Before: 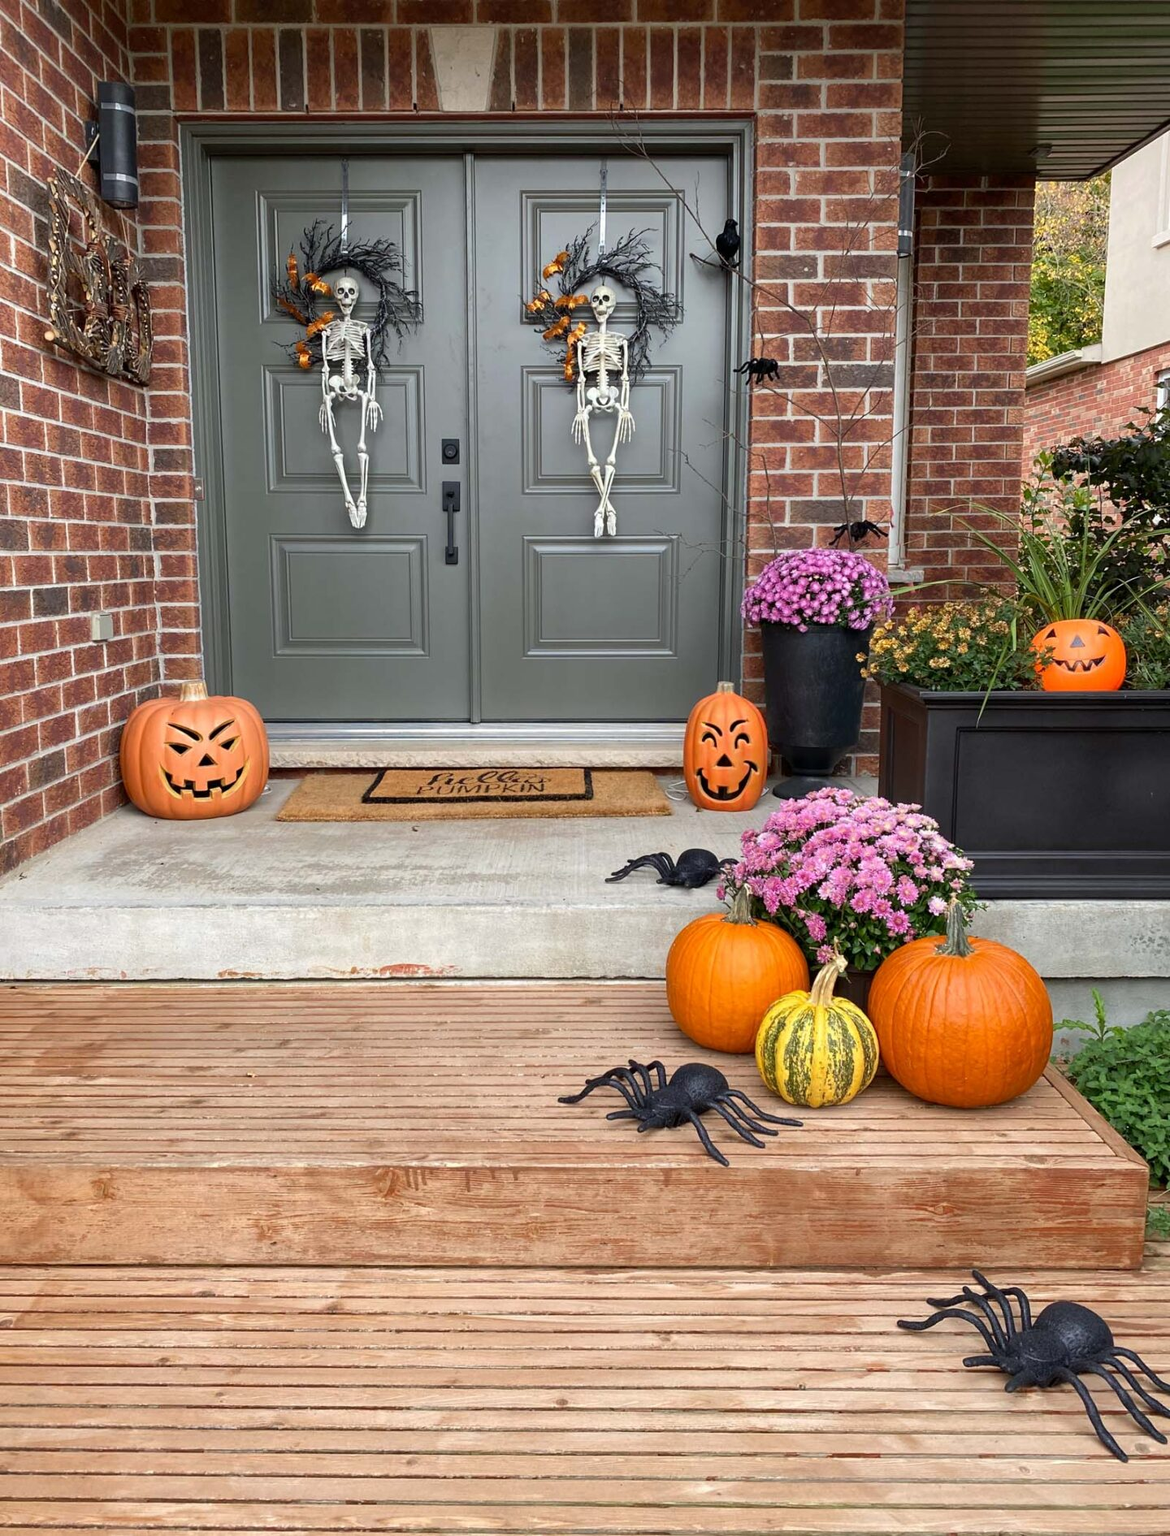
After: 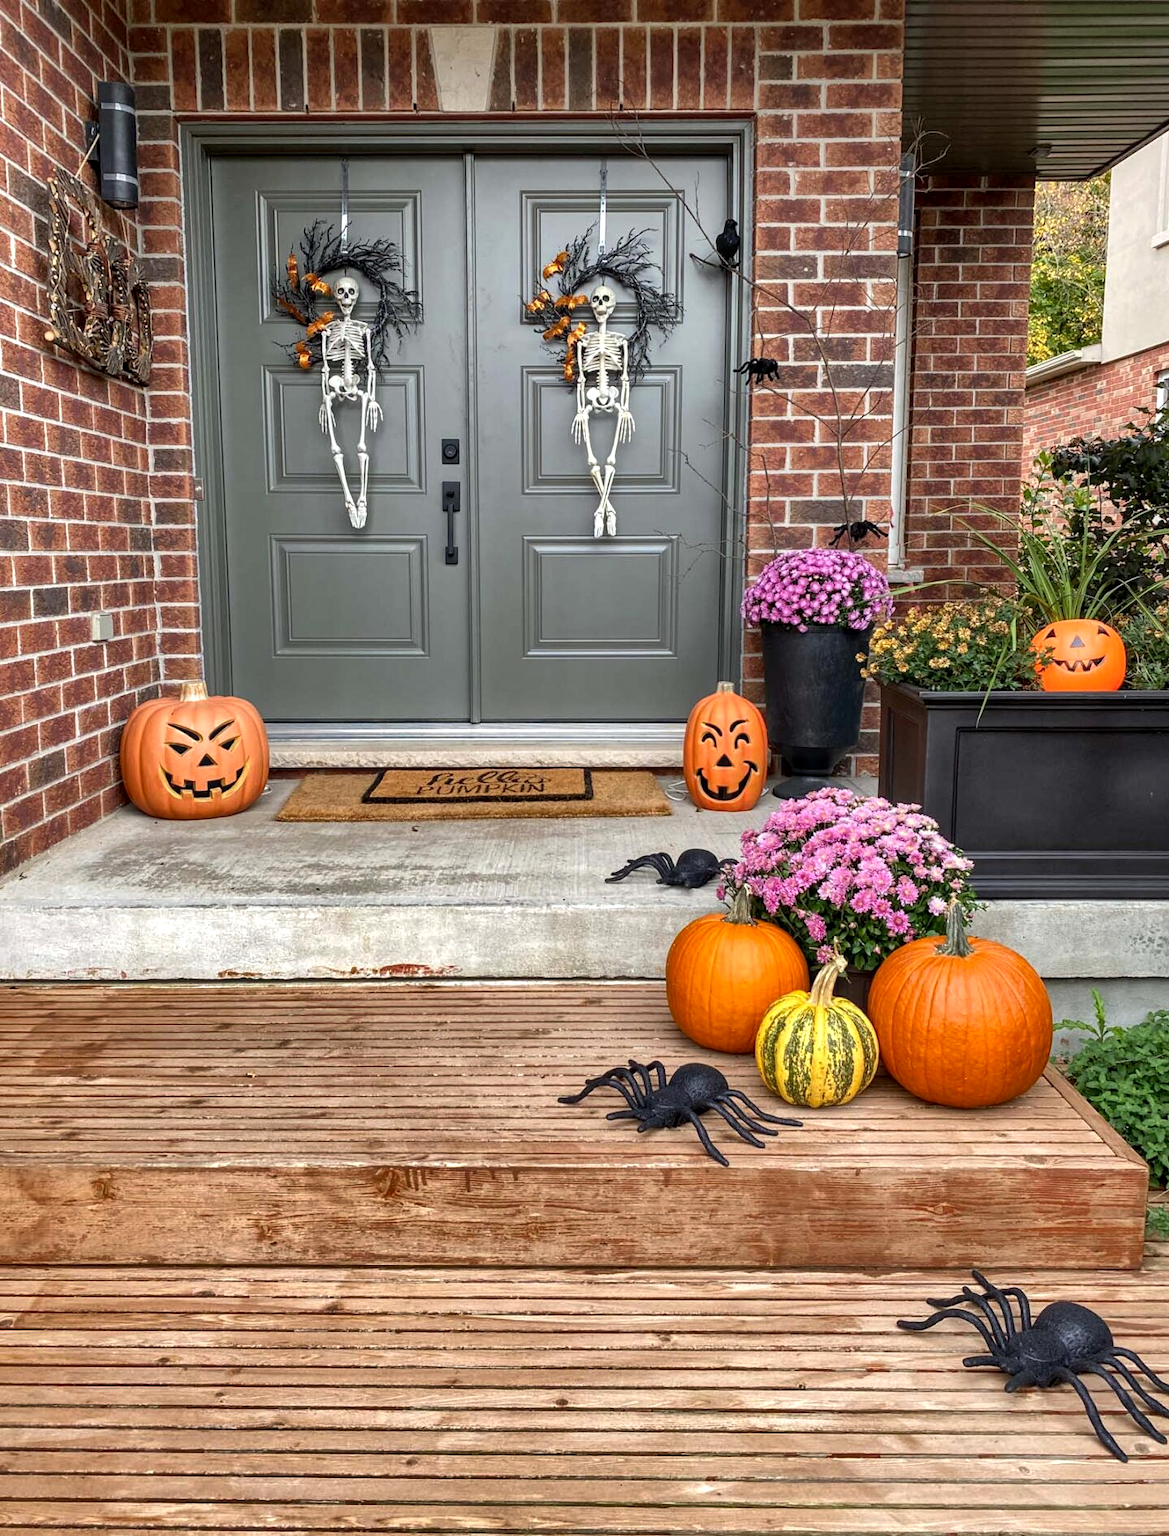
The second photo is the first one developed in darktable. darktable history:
local contrast: on, module defaults
levels: levels [0, 0.476, 0.951]
shadows and highlights: radius 108.52, shadows 44.07, highlights -67.8, low approximation 0.01, soften with gaussian
